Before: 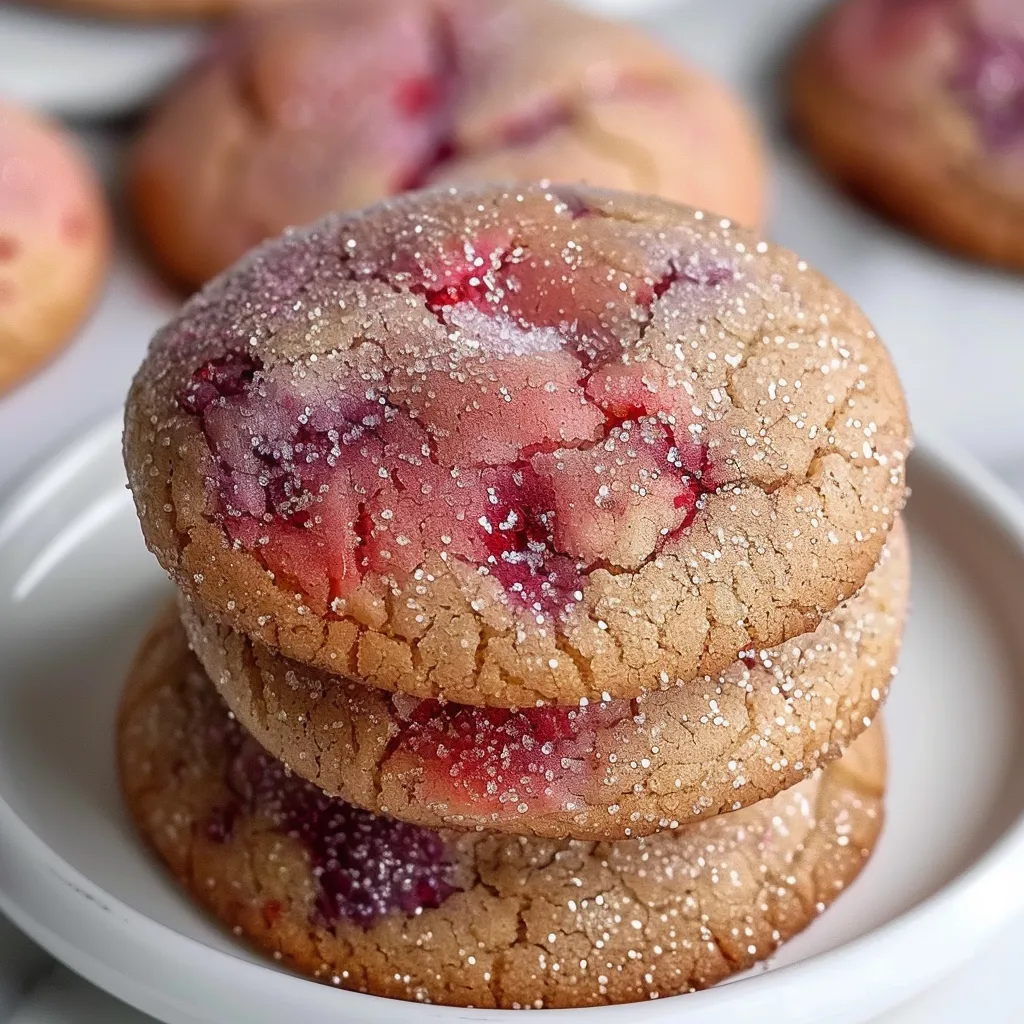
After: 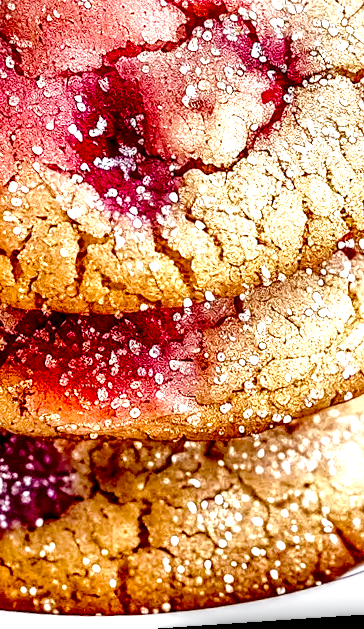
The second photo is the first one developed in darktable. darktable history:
color balance rgb: perceptual saturation grading › global saturation 25%, perceptual saturation grading › highlights -50%, perceptual saturation grading › shadows 30%, perceptual brilliance grading › global brilliance 12%, global vibrance 20%
rotate and perspective: rotation -4.2°, shear 0.006, automatic cropping off
contrast brightness saturation: contrast 0.04, saturation 0.16
crop: left 40.878%, top 39.176%, right 25.993%, bottom 3.081%
shadows and highlights: on, module defaults
local contrast: shadows 185%, detail 225%
white balance: emerald 1
base curve: curves: ch0 [(0, 0) (0.028, 0.03) (0.121, 0.232) (0.46, 0.748) (0.859, 0.968) (1, 1)], preserve colors none
